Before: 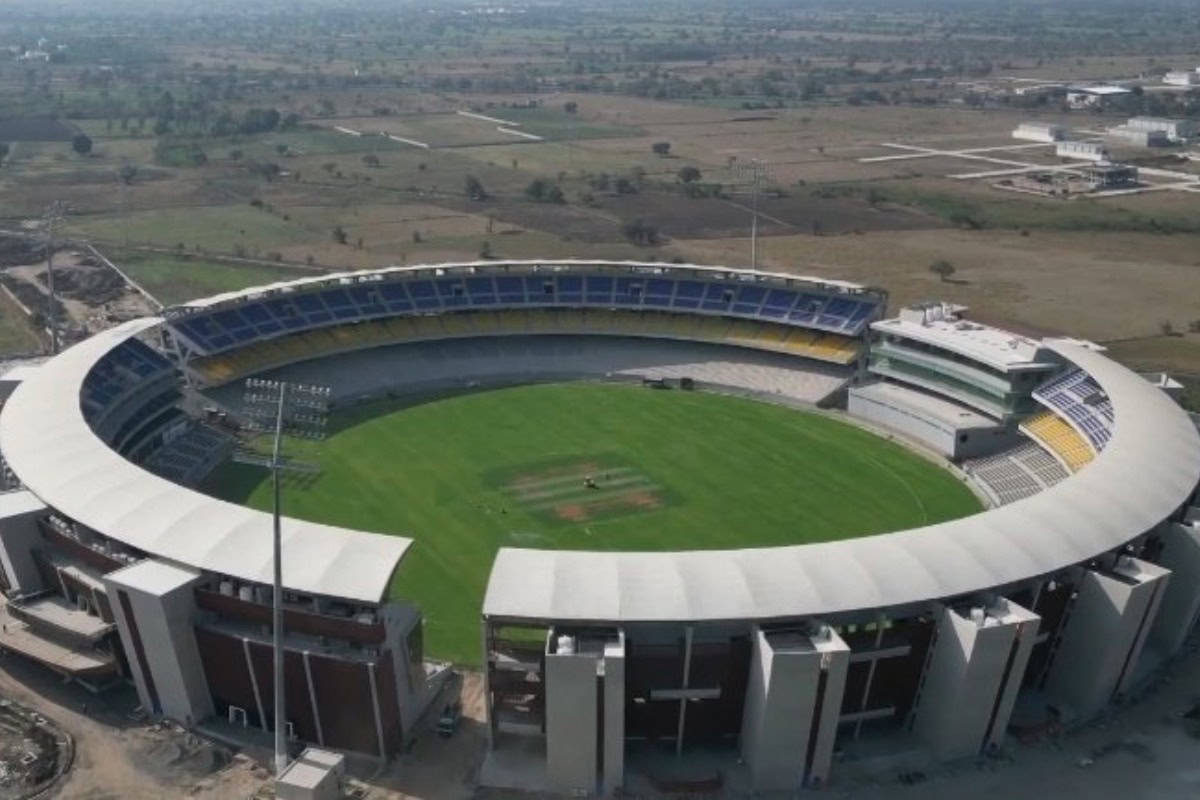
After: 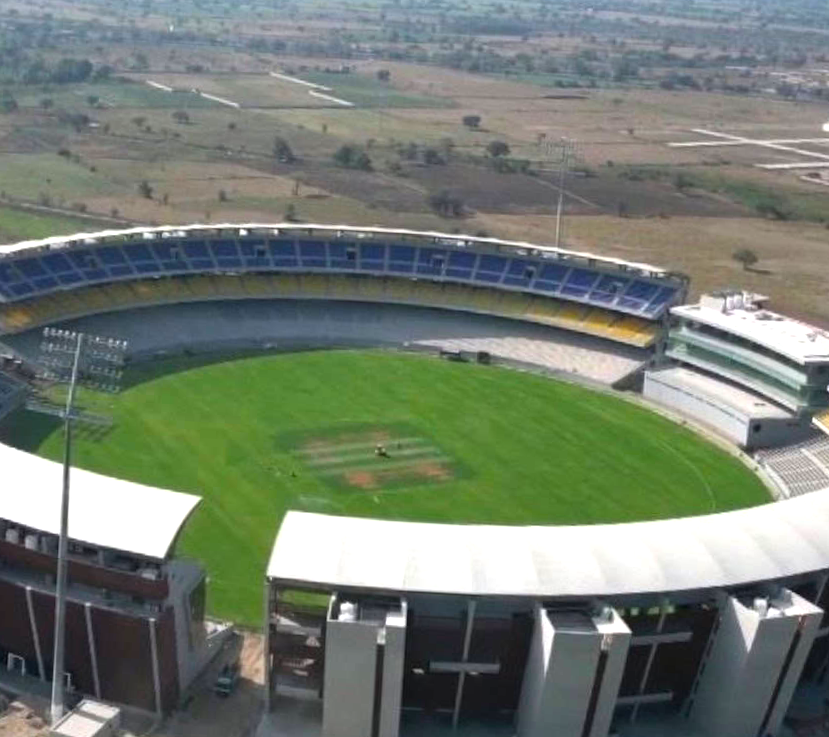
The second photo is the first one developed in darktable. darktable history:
crop and rotate: angle -3.27°, left 14.277%, top 0.028%, right 10.766%, bottom 0.028%
exposure: exposure 0.669 EV, compensate highlight preservation false
color balance: contrast 6.48%, output saturation 113.3%
